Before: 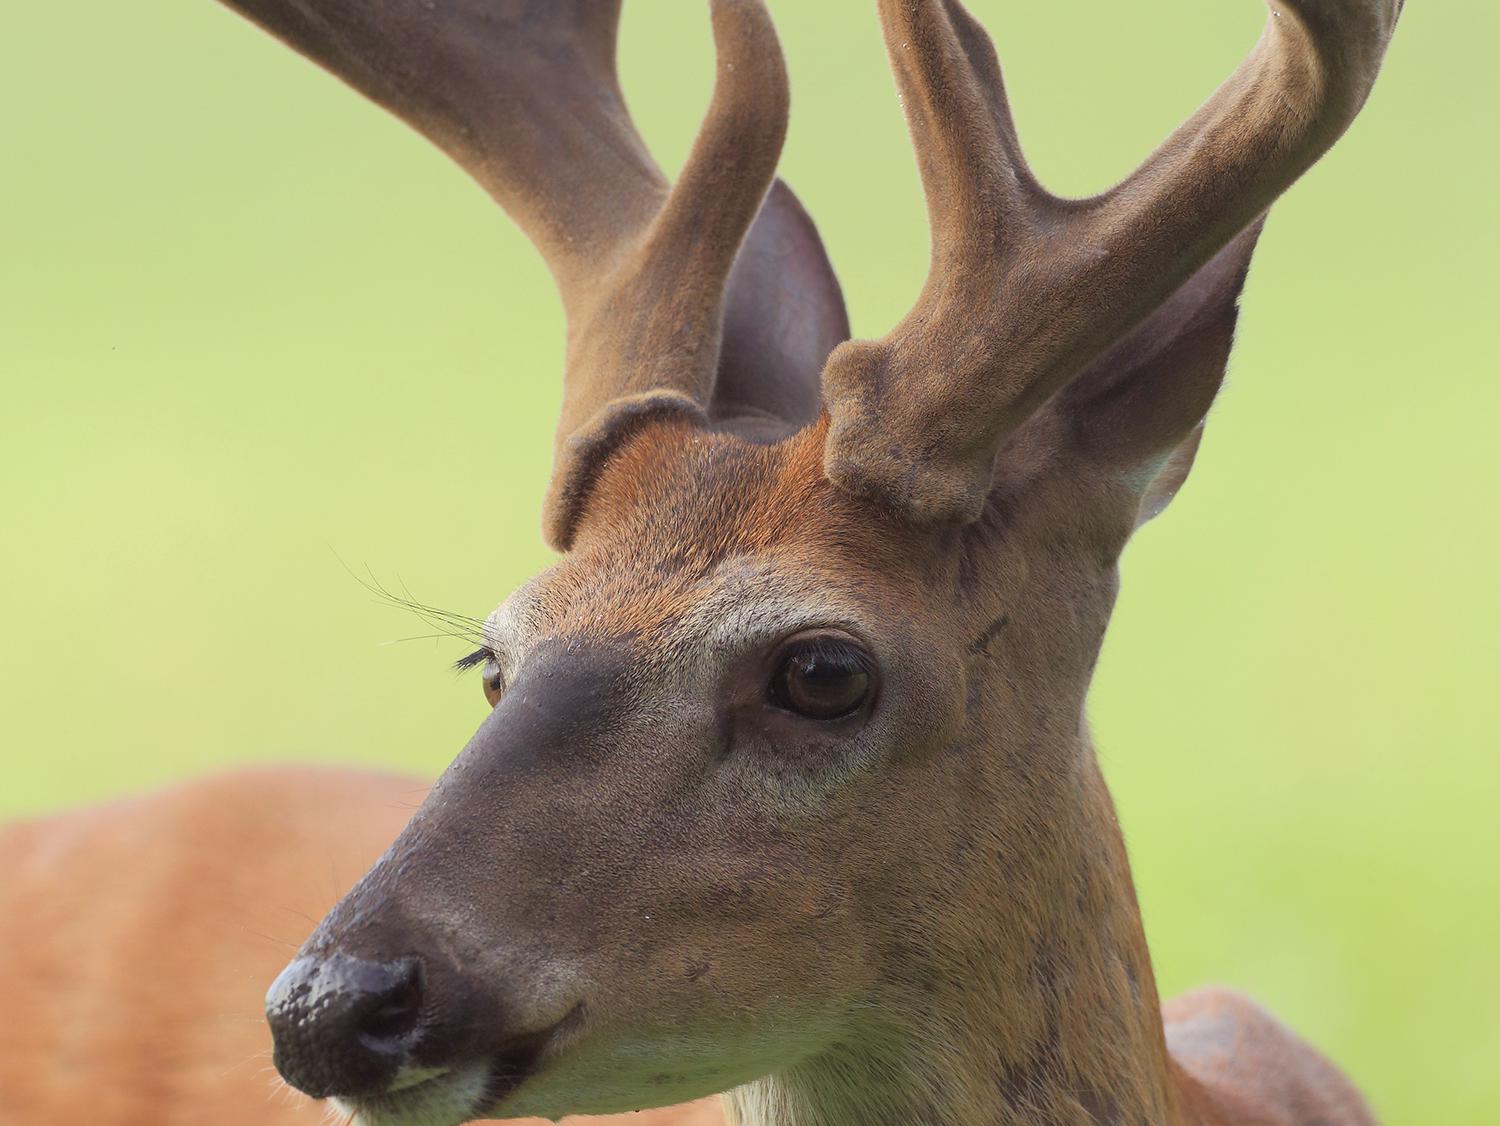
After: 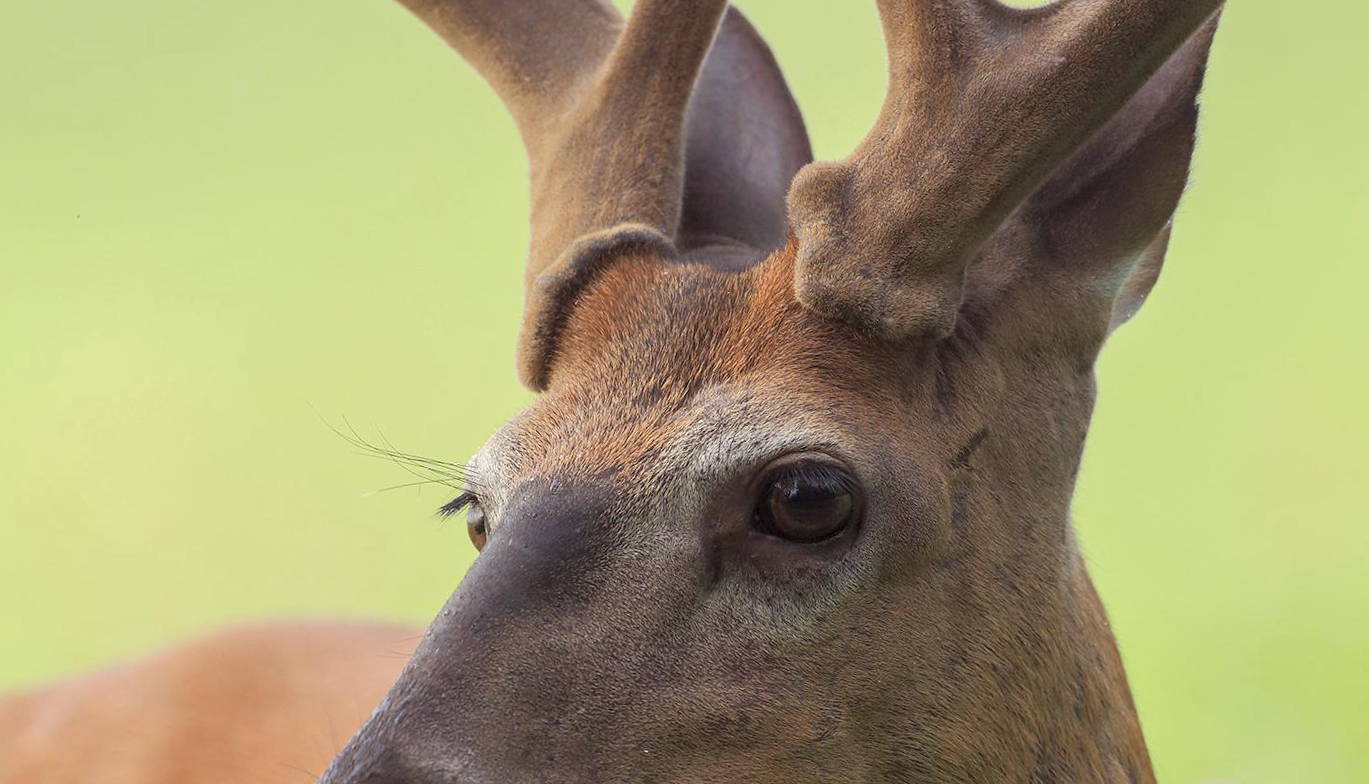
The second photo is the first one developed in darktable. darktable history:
crop and rotate: angle 0.03°, top 11.643%, right 5.651%, bottom 11.189%
rotate and perspective: rotation -3.52°, crop left 0.036, crop right 0.964, crop top 0.081, crop bottom 0.919
local contrast: on, module defaults
